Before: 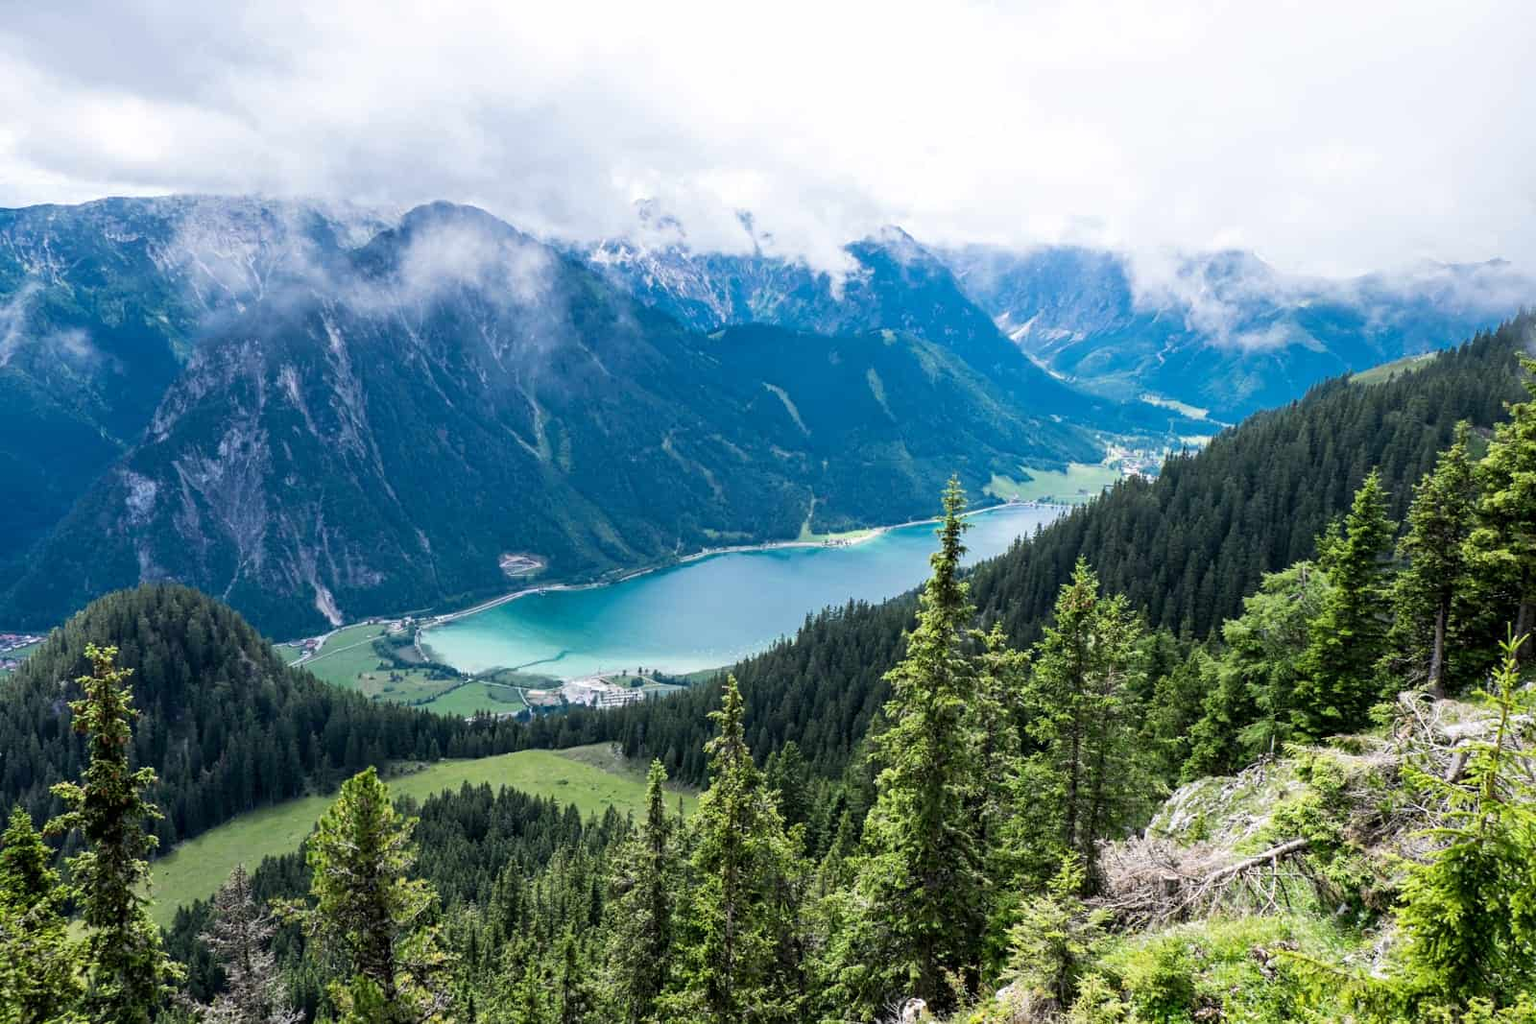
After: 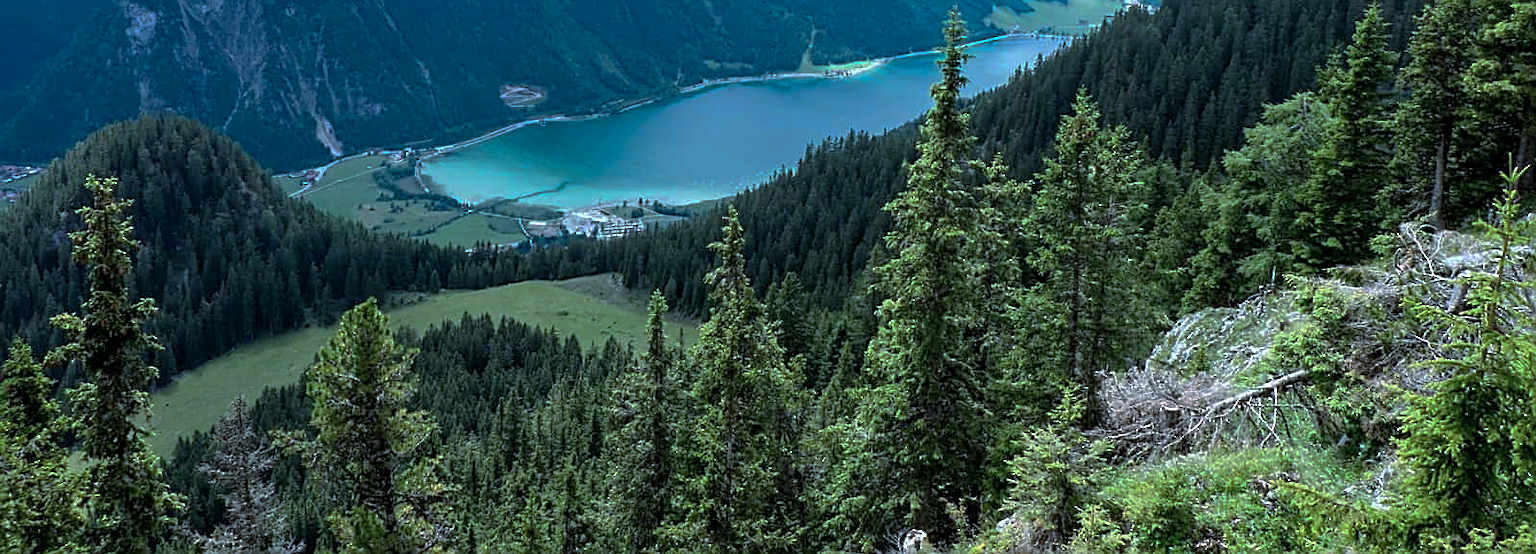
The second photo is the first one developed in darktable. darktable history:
base curve: curves: ch0 [(0, 0) (0.841, 0.609) (1, 1)], preserve colors none
sharpen: on, module defaults
crop and rotate: top 45.883%, right 0.061%
color correction: highlights a* -9.62, highlights b* -21.1
